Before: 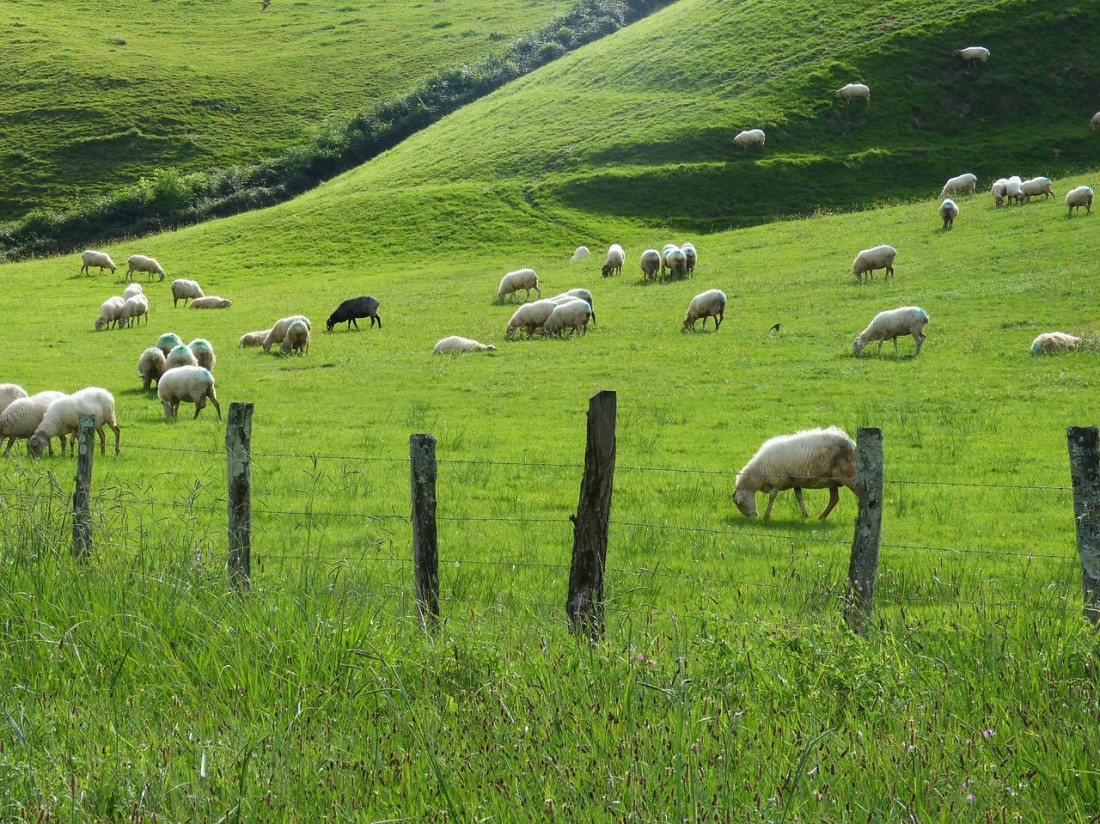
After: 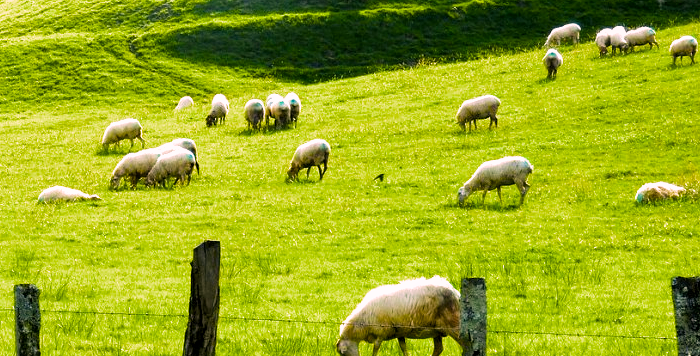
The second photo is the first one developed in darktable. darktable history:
filmic rgb: black relative exposure -8.2 EV, white relative exposure 2.2 EV, threshold 3 EV, hardness 7.11, latitude 75%, contrast 1.325, highlights saturation mix -2%, shadows ↔ highlights balance 30%, preserve chrominance RGB euclidean norm, color science v5 (2021), contrast in shadows safe, contrast in highlights safe, enable highlight reconstruction true
color balance rgb: perceptual saturation grading › global saturation 100%
crop: left 36.005%, top 18.293%, right 0.31%, bottom 38.444%
white balance: emerald 1
exposure: black level correction 0, exposure 0.6 EV, compensate exposure bias true, compensate highlight preservation false
local contrast: highlights 100%, shadows 100%, detail 120%, midtone range 0.2
color correction: highlights a* 14.52, highlights b* 4.84
